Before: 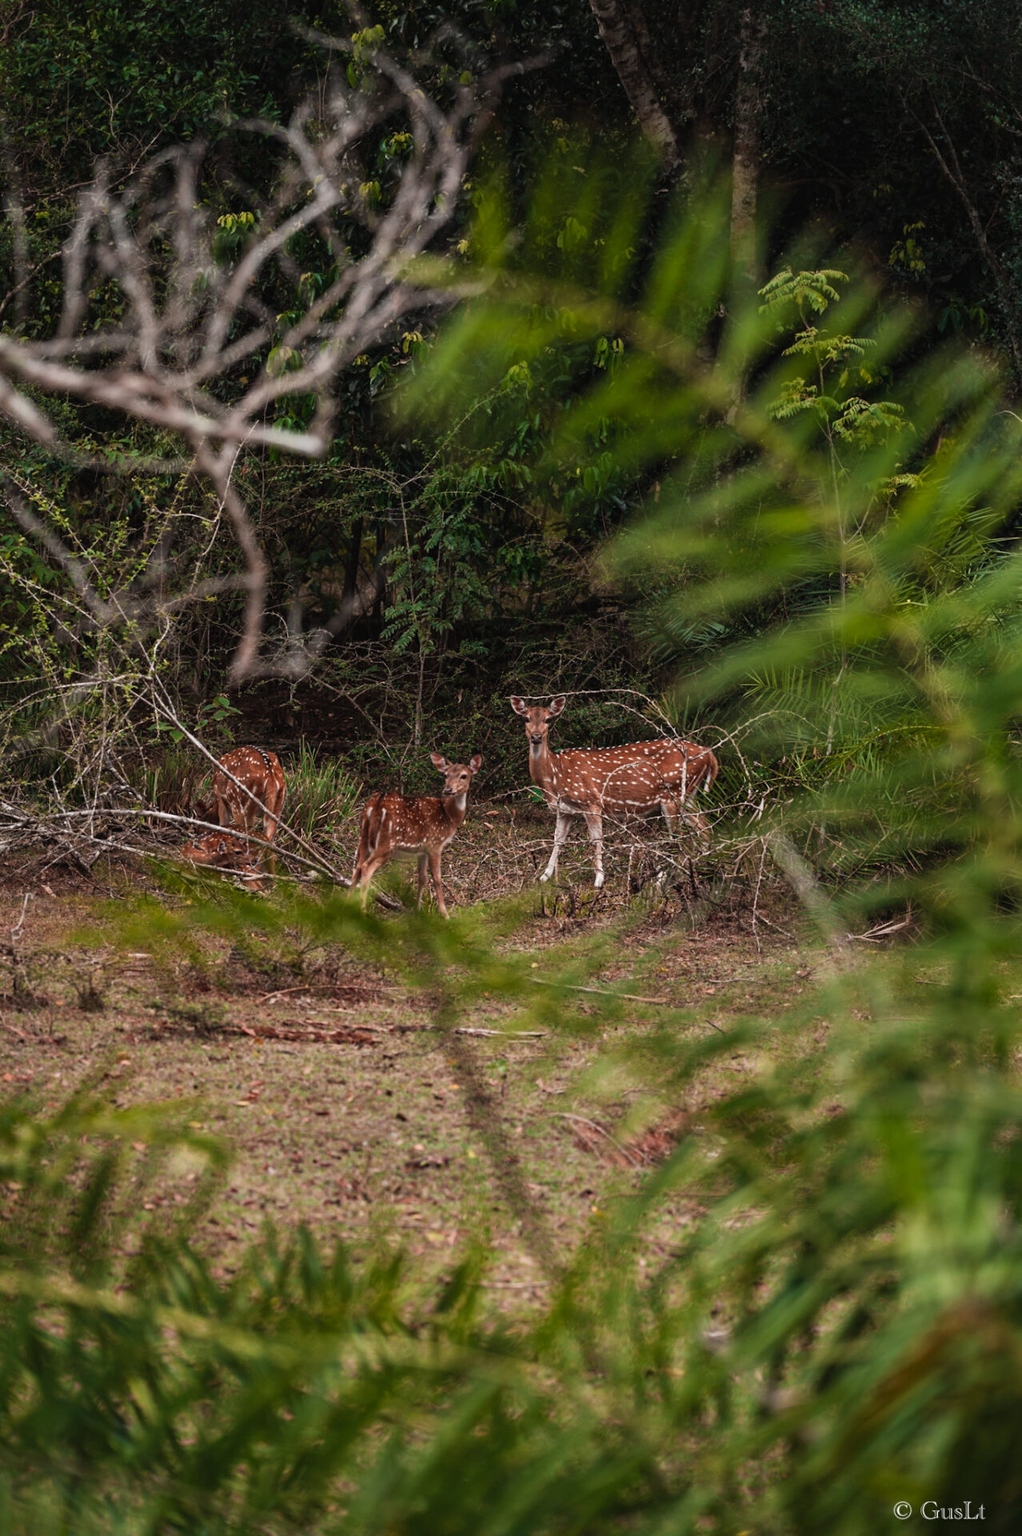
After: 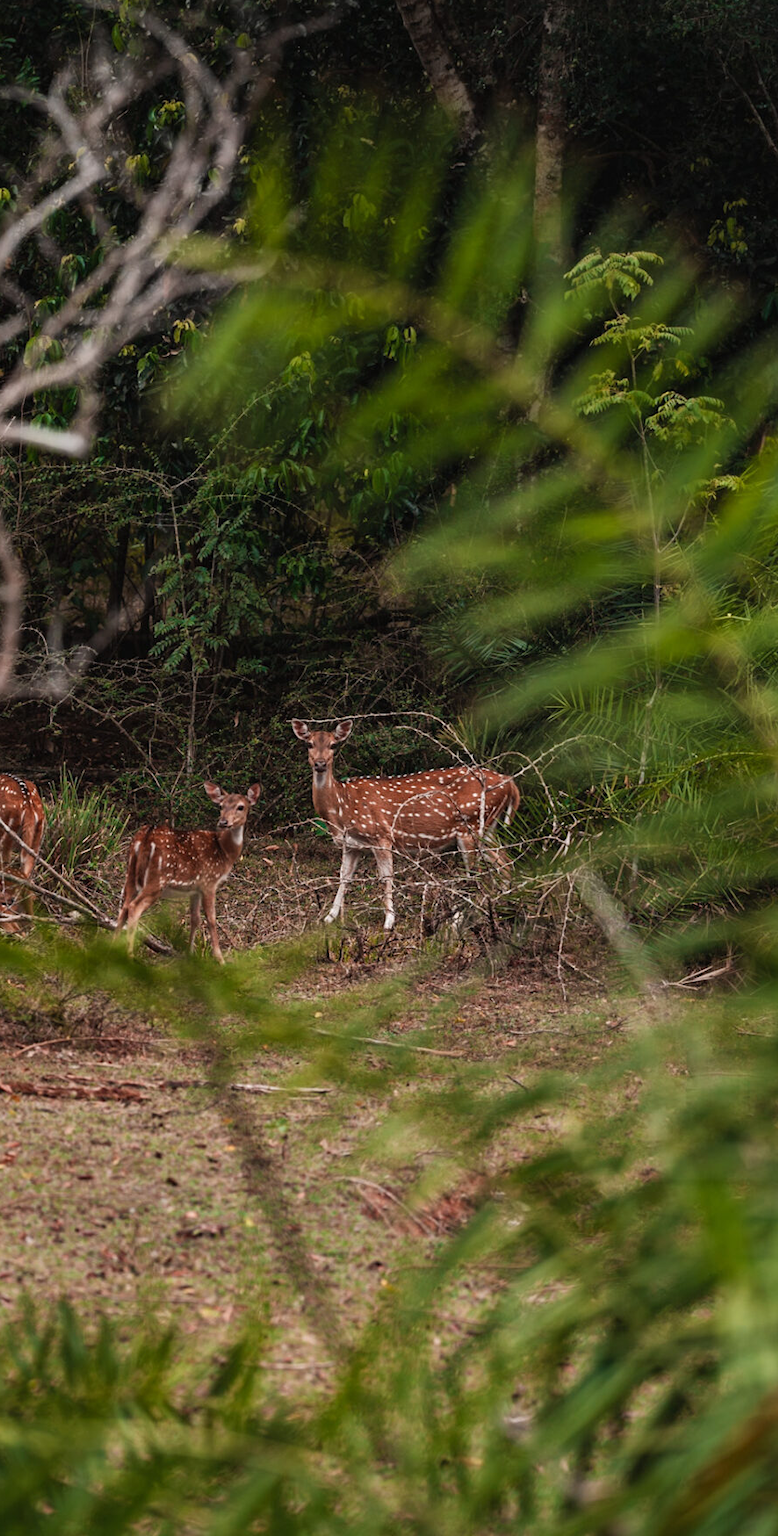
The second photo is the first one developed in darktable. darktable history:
crop and rotate: left 23.996%, top 2.703%, right 6.58%, bottom 6.153%
